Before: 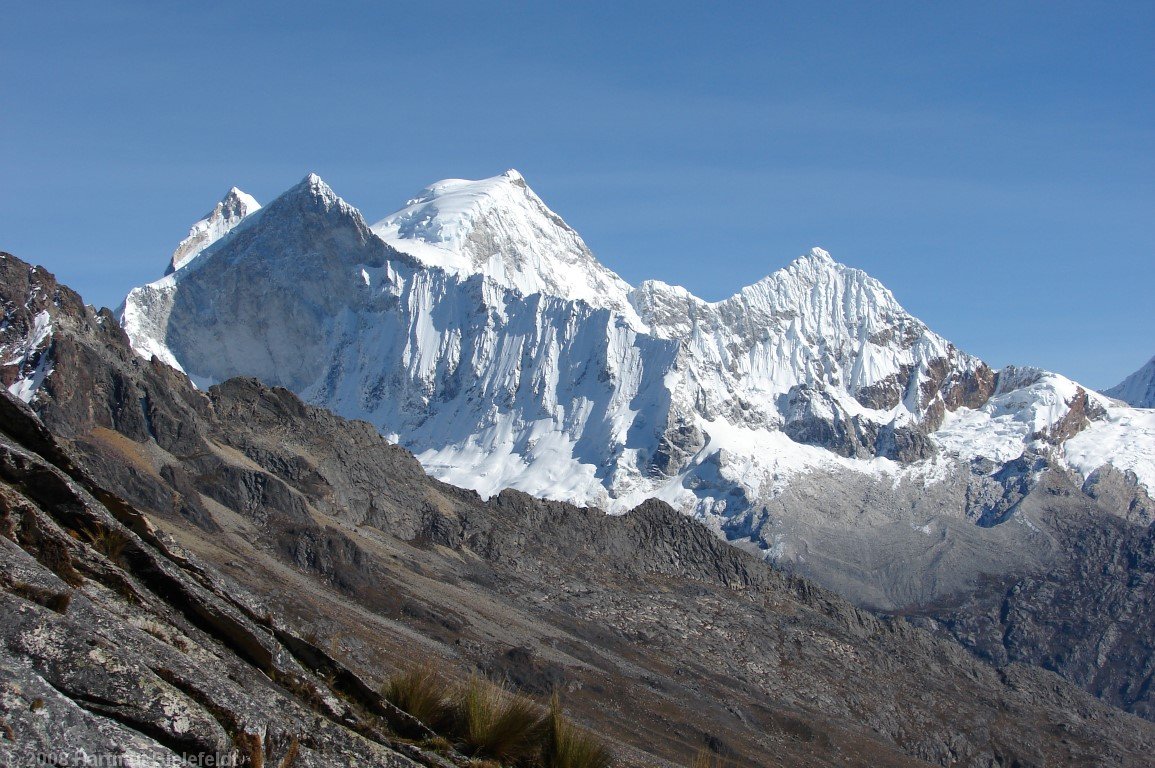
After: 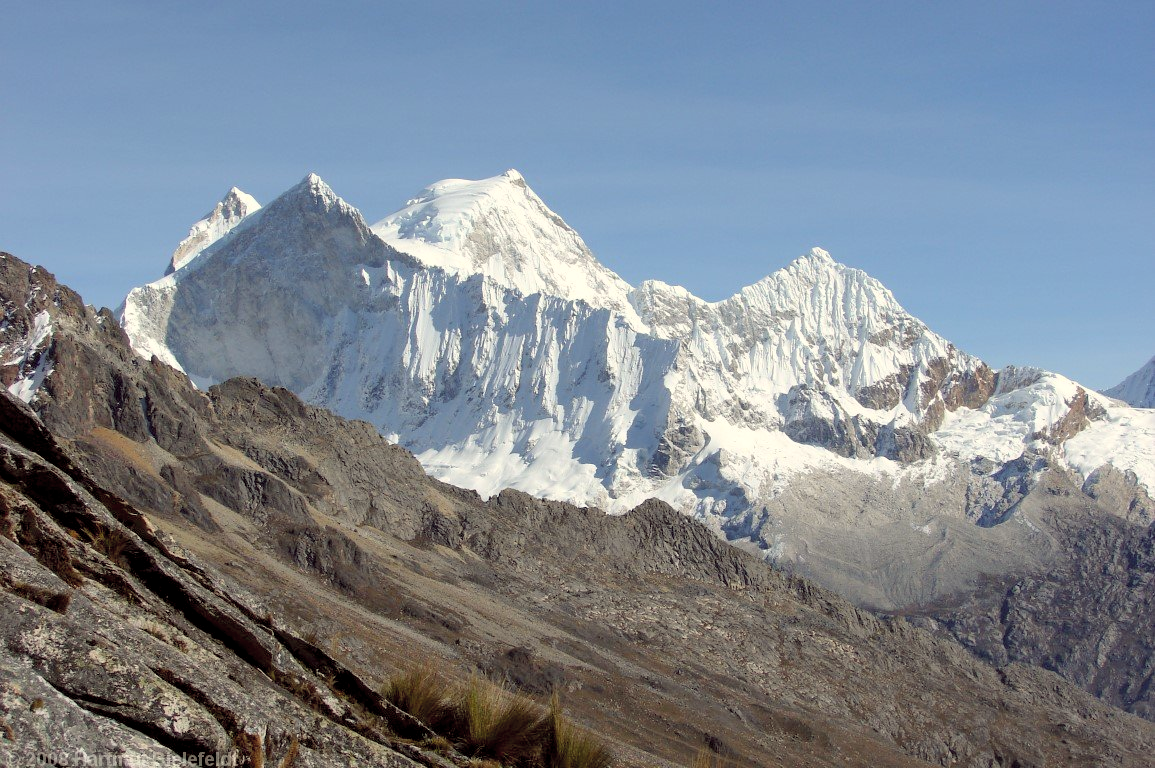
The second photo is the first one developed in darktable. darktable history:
color balance: lift [1.005, 1.002, 0.998, 0.998], gamma [1, 1.021, 1.02, 0.979], gain [0.923, 1.066, 1.056, 0.934]
contrast brightness saturation: brightness 0.15
exposure: black level correction 0.009, exposure 0.119 EV, compensate highlight preservation false
